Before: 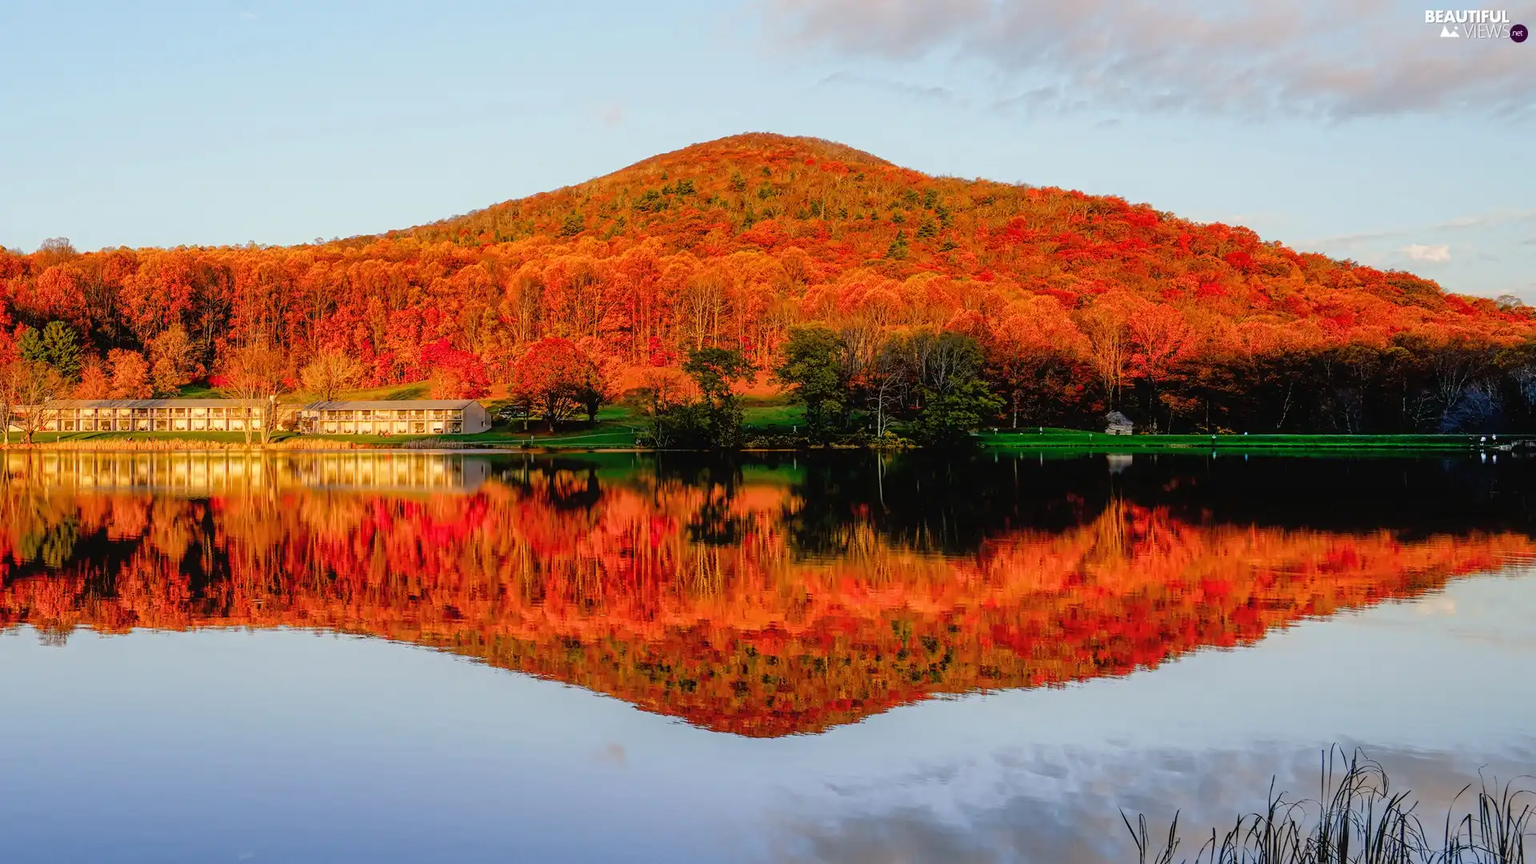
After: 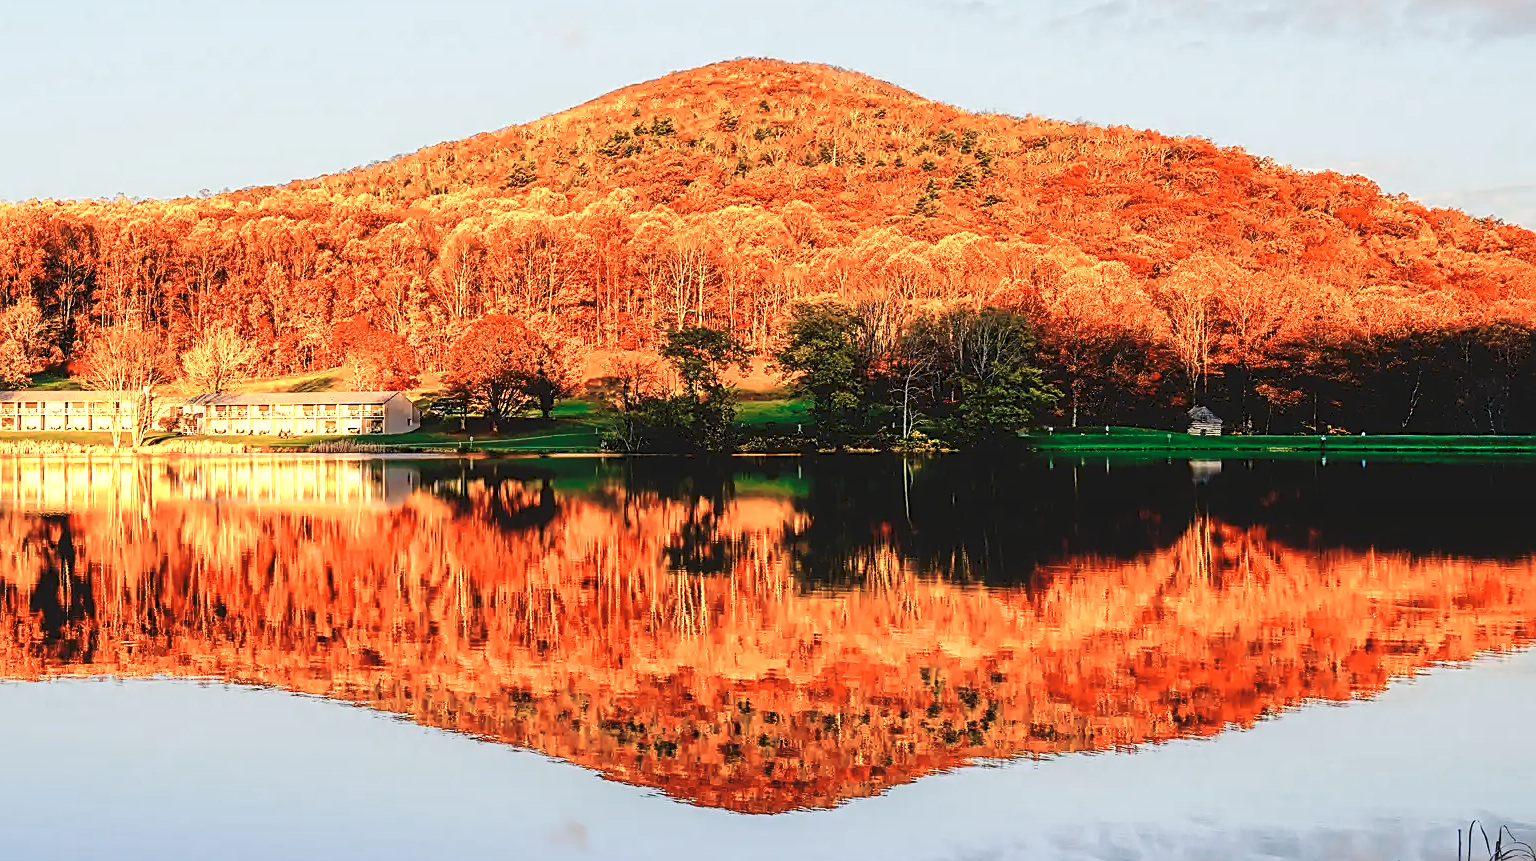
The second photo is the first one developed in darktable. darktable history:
crop and rotate: left 10.143%, top 10.007%, right 9.84%, bottom 10.265%
color zones: curves: ch0 [(0.018, 0.548) (0.224, 0.64) (0.425, 0.447) (0.675, 0.575) (0.732, 0.579)]; ch1 [(0.066, 0.487) (0.25, 0.5) (0.404, 0.43) (0.75, 0.421) (0.956, 0.421)]; ch2 [(0.044, 0.561) (0.215, 0.465) (0.399, 0.544) (0.465, 0.548) (0.614, 0.447) (0.724, 0.43) (0.882, 0.623) (0.956, 0.632)]
tone curve: curves: ch0 [(0, 0) (0.003, 0.065) (0.011, 0.072) (0.025, 0.09) (0.044, 0.104) (0.069, 0.116) (0.1, 0.127) (0.136, 0.15) (0.177, 0.184) (0.224, 0.223) (0.277, 0.28) (0.335, 0.361) (0.399, 0.443) (0.468, 0.525) (0.543, 0.616) (0.623, 0.713) (0.709, 0.79) (0.801, 0.866) (0.898, 0.933) (1, 1)], preserve colors none
sharpen: on, module defaults
